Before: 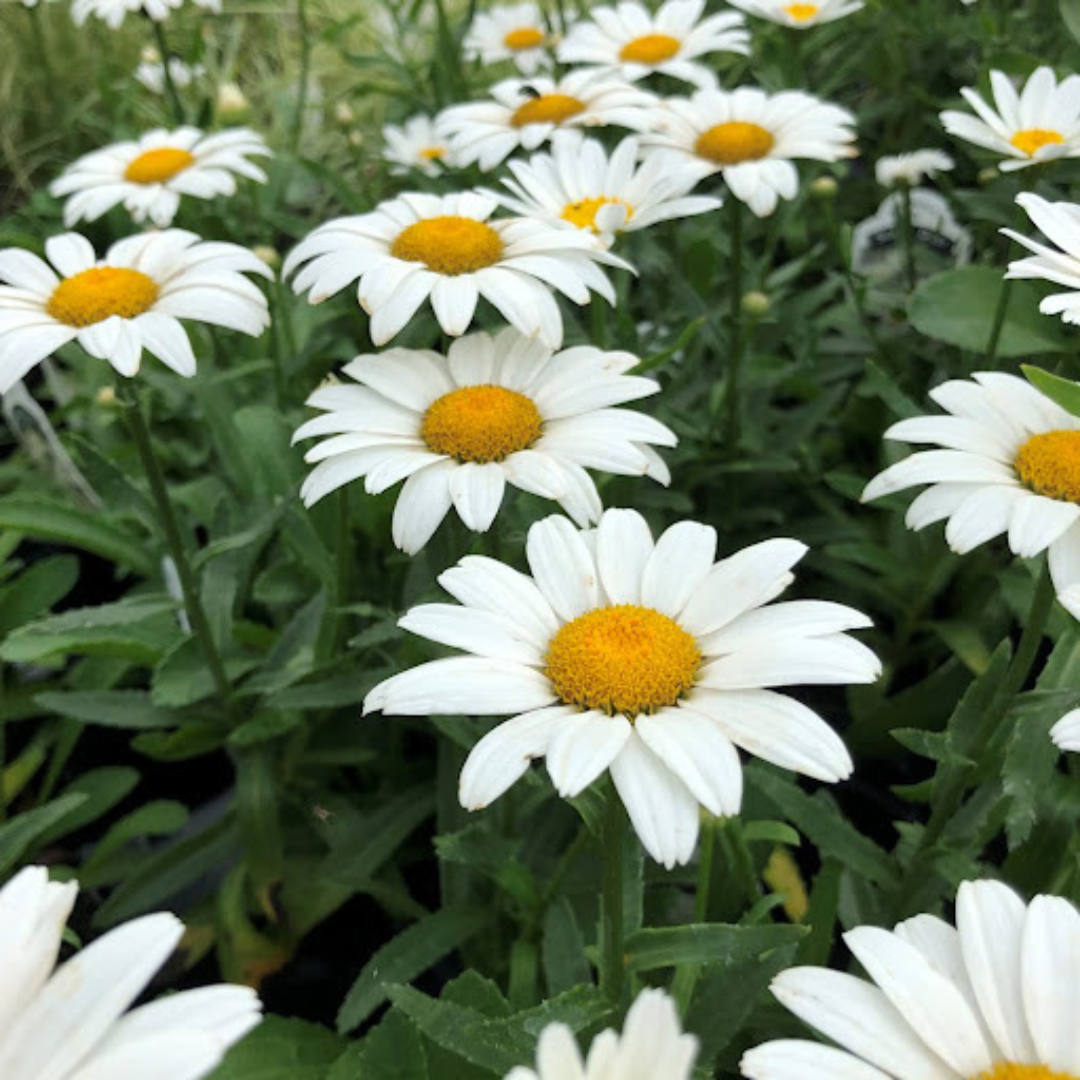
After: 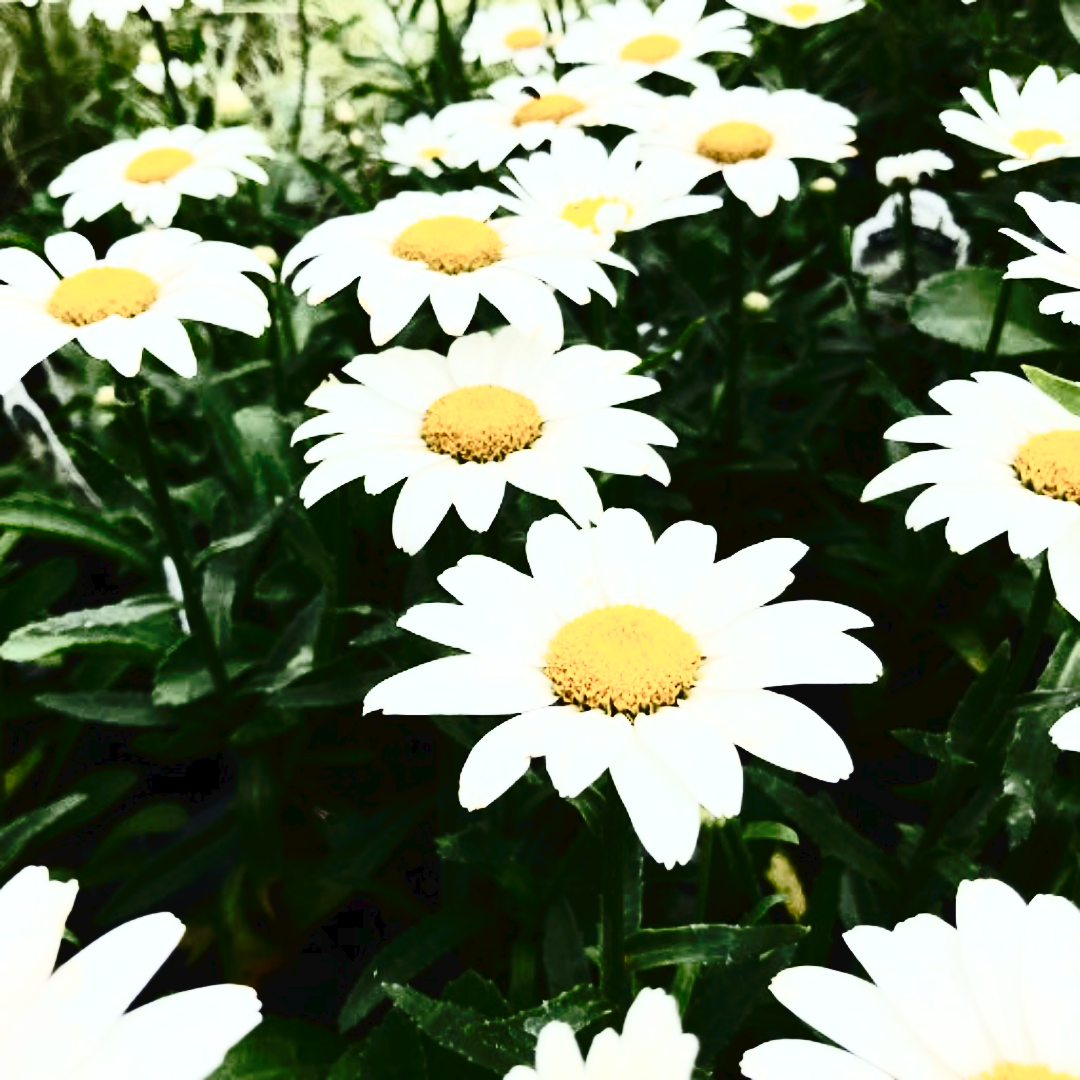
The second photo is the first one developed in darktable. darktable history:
tone curve: curves: ch0 [(0, 0) (0.003, 0.031) (0.011, 0.031) (0.025, 0.03) (0.044, 0.035) (0.069, 0.054) (0.1, 0.081) (0.136, 0.11) (0.177, 0.147) (0.224, 0.209) (0.277, 0.283) (0.335, 0.369) (0.399, 0.44) (0.468, 0.517) (0.543, 0.601) (0.623, 0.684) (0.709, 0.766) (0.801, 0.846) (0.898, 0.927) (1, 1)], preserve colors none
contrast brightness saturation: contrast 0.93, brightness 0.2
